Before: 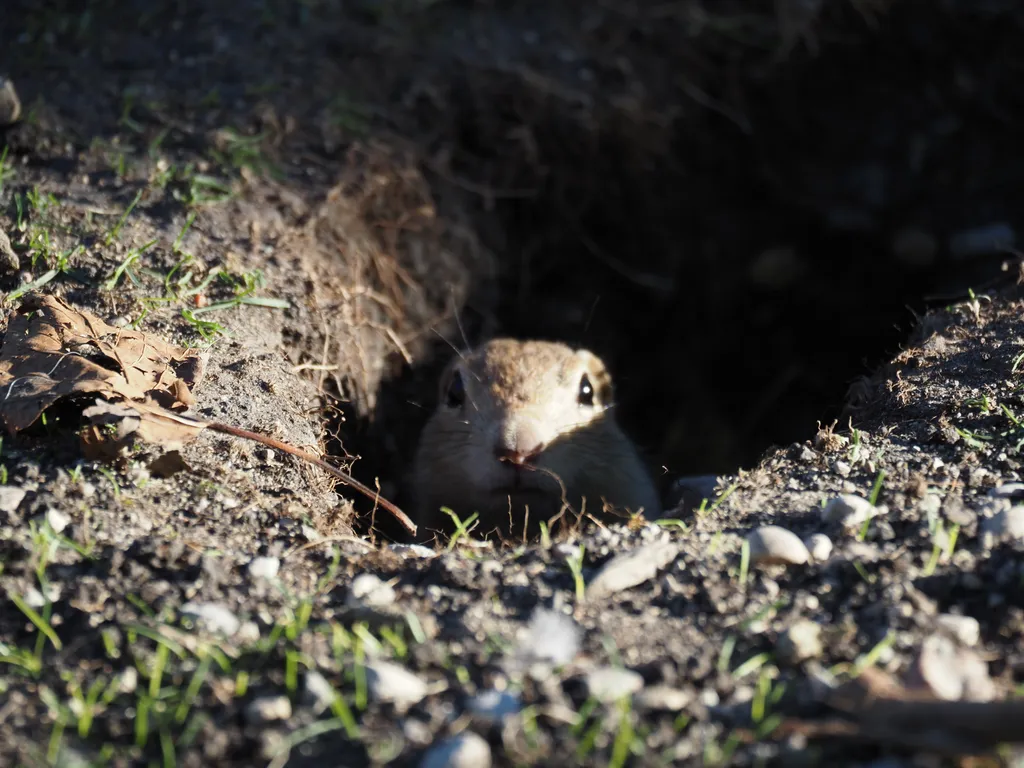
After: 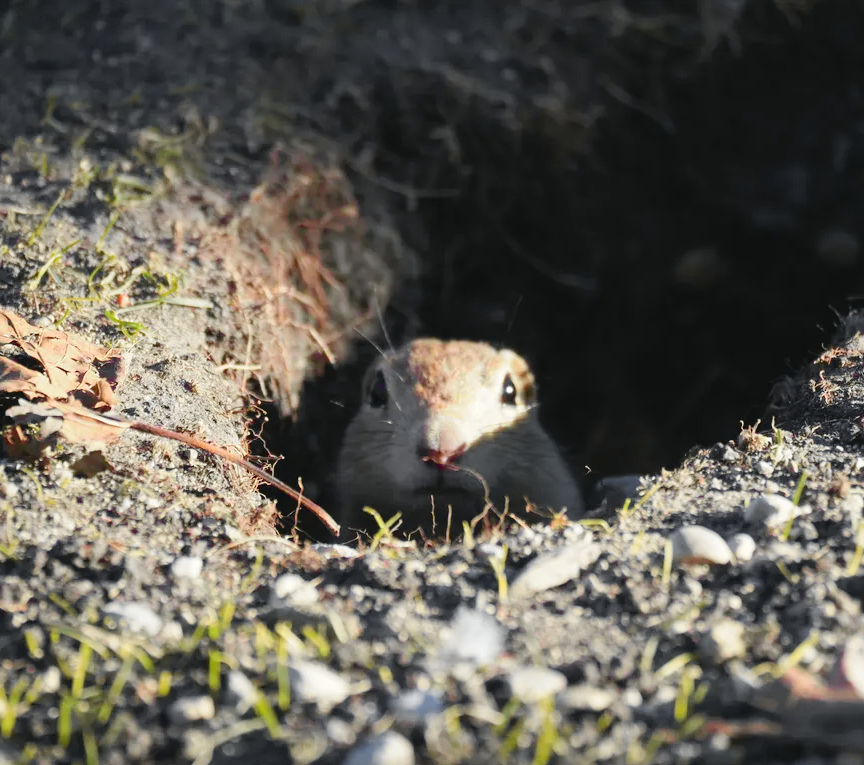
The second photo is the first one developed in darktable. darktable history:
crop: left 7.598%, right 7.873%
tone curve: curves: ch0 [(0, 0.012) (0.036, 0.035) (0.274, 0.288) (0.504, 0.536) (0.844, 0.84) (1, 0.983)]; ch1 [(0, 0) (0.389, 0.403) (0.462, 0.486) (0.499, 0.498) (0.511, 0.502) (0.536, 0.547) (0.579, 0.578) (0.626, 0.645) (0.749, 0.781) (1, 1)]; ch2 [(0, 0) (0.457, 0.486) (0.5, 0.5) (0.557, 0.561) (0.614, 0.622) (0.704, 0.732) (1, 1)], color space Lab, independent channels, preserve colors none
levels: levels [0, 0.43, 0.984]
